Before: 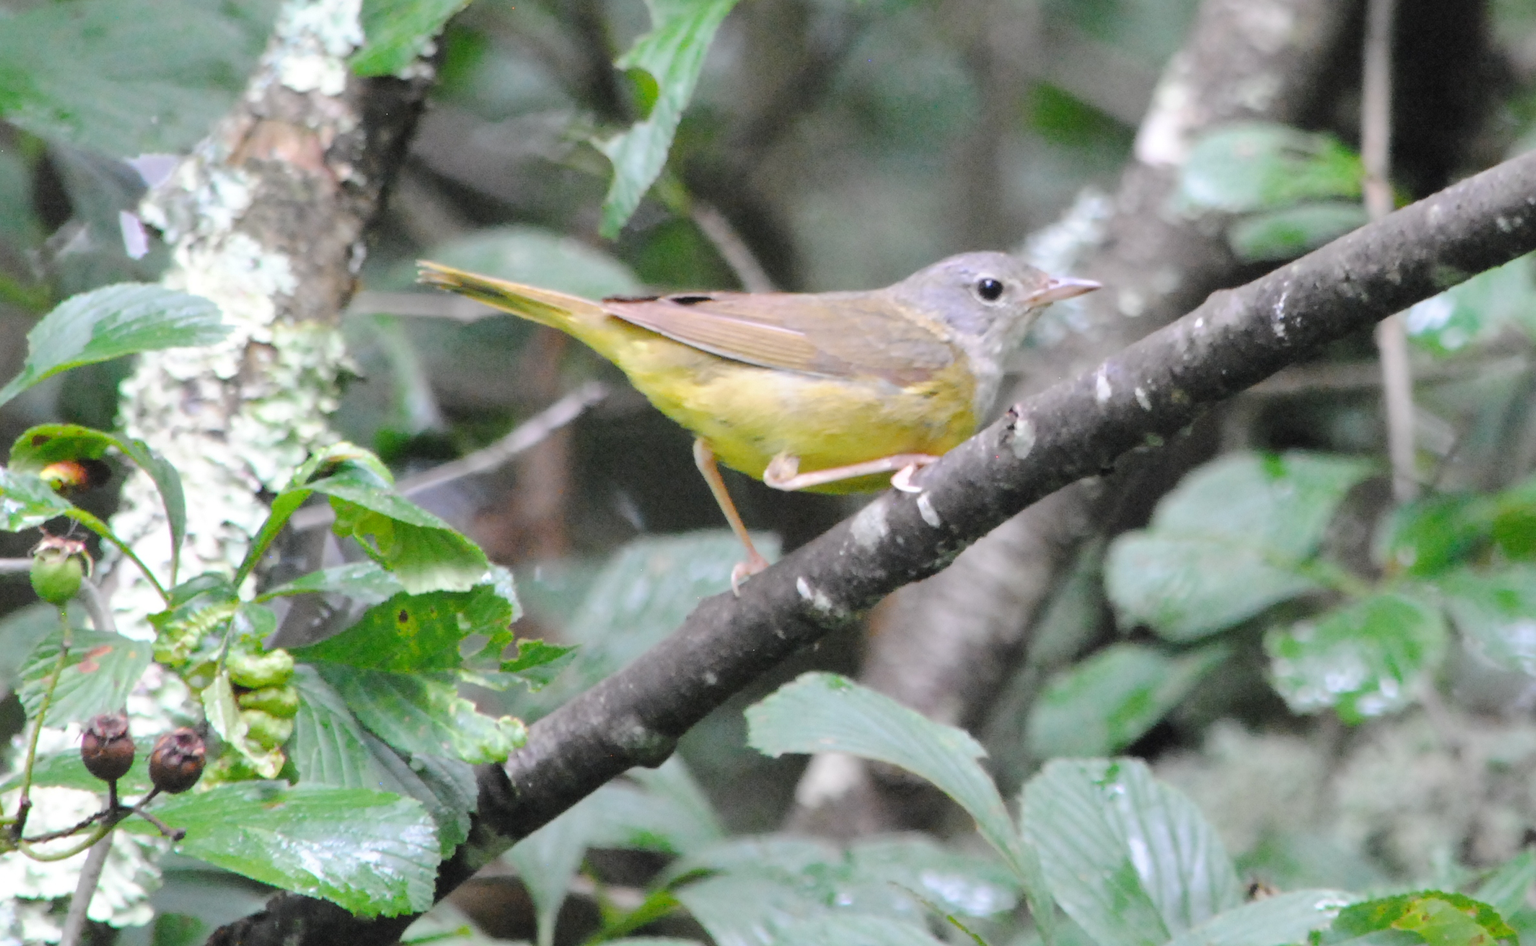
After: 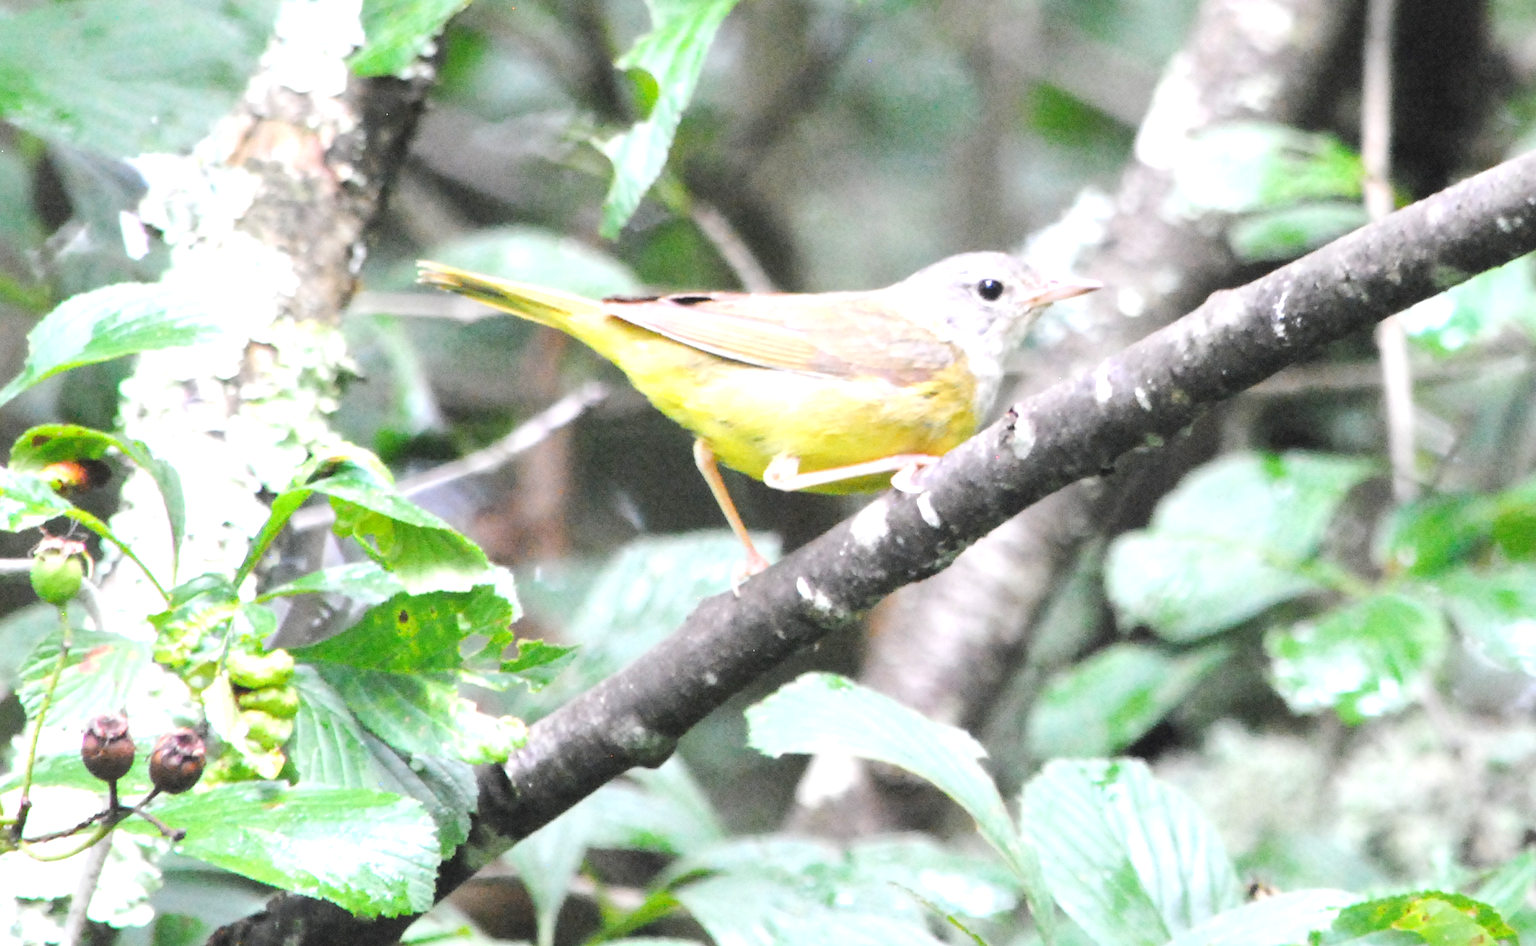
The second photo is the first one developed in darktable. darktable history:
exposure: exposure 1 EV, compensate highlight preservation false
